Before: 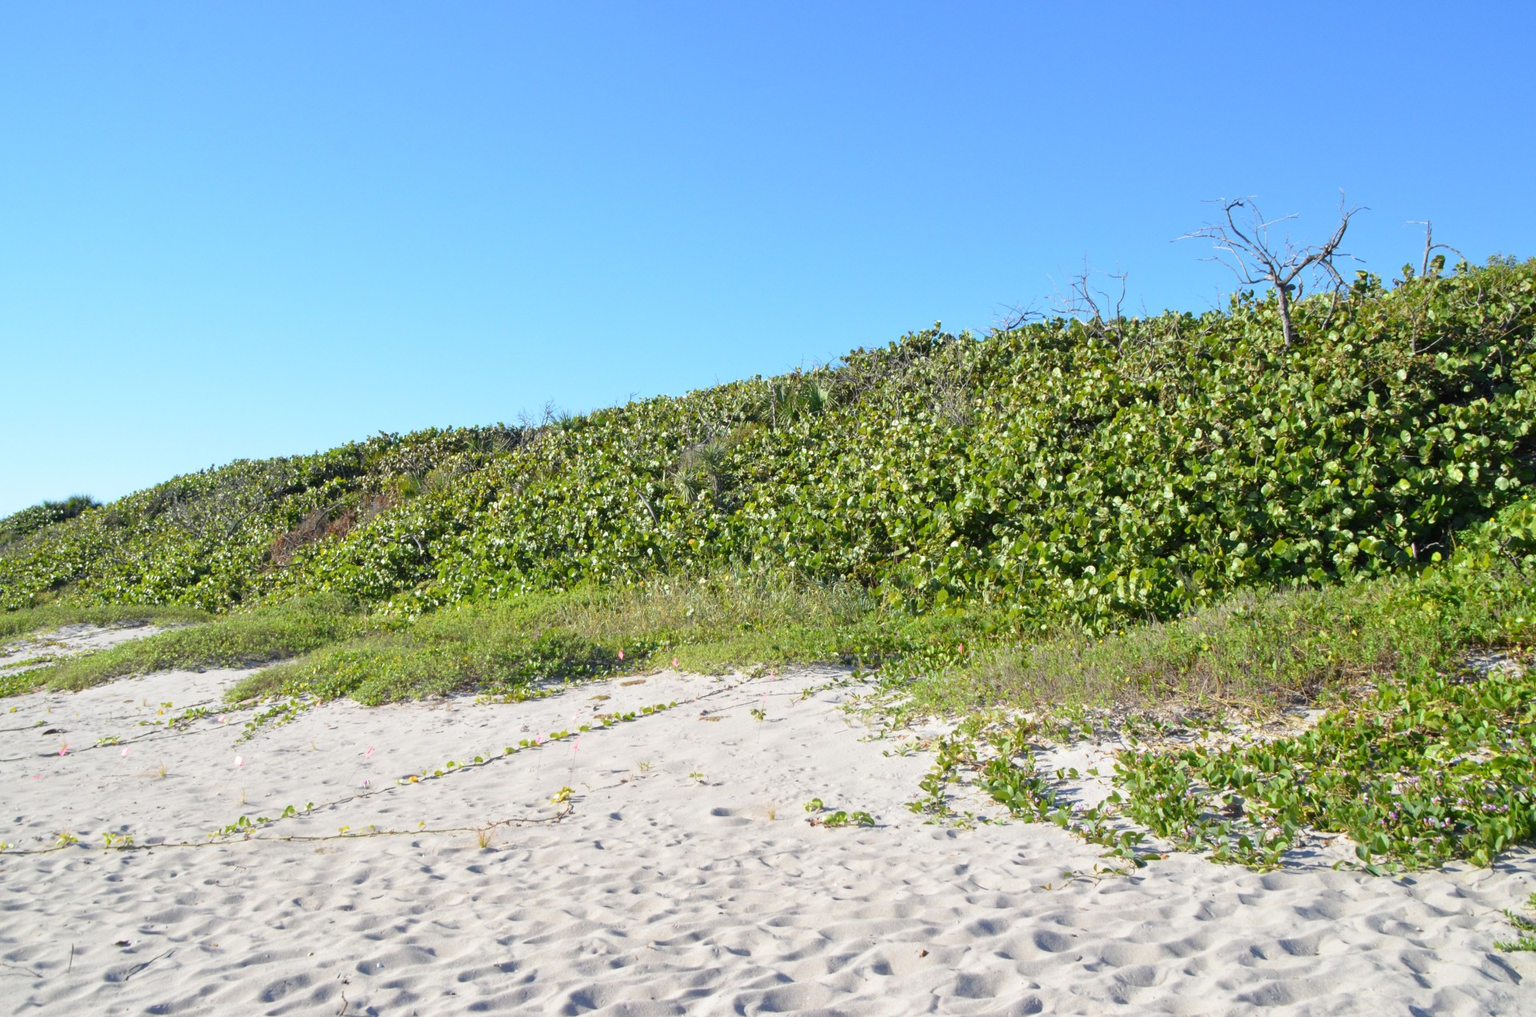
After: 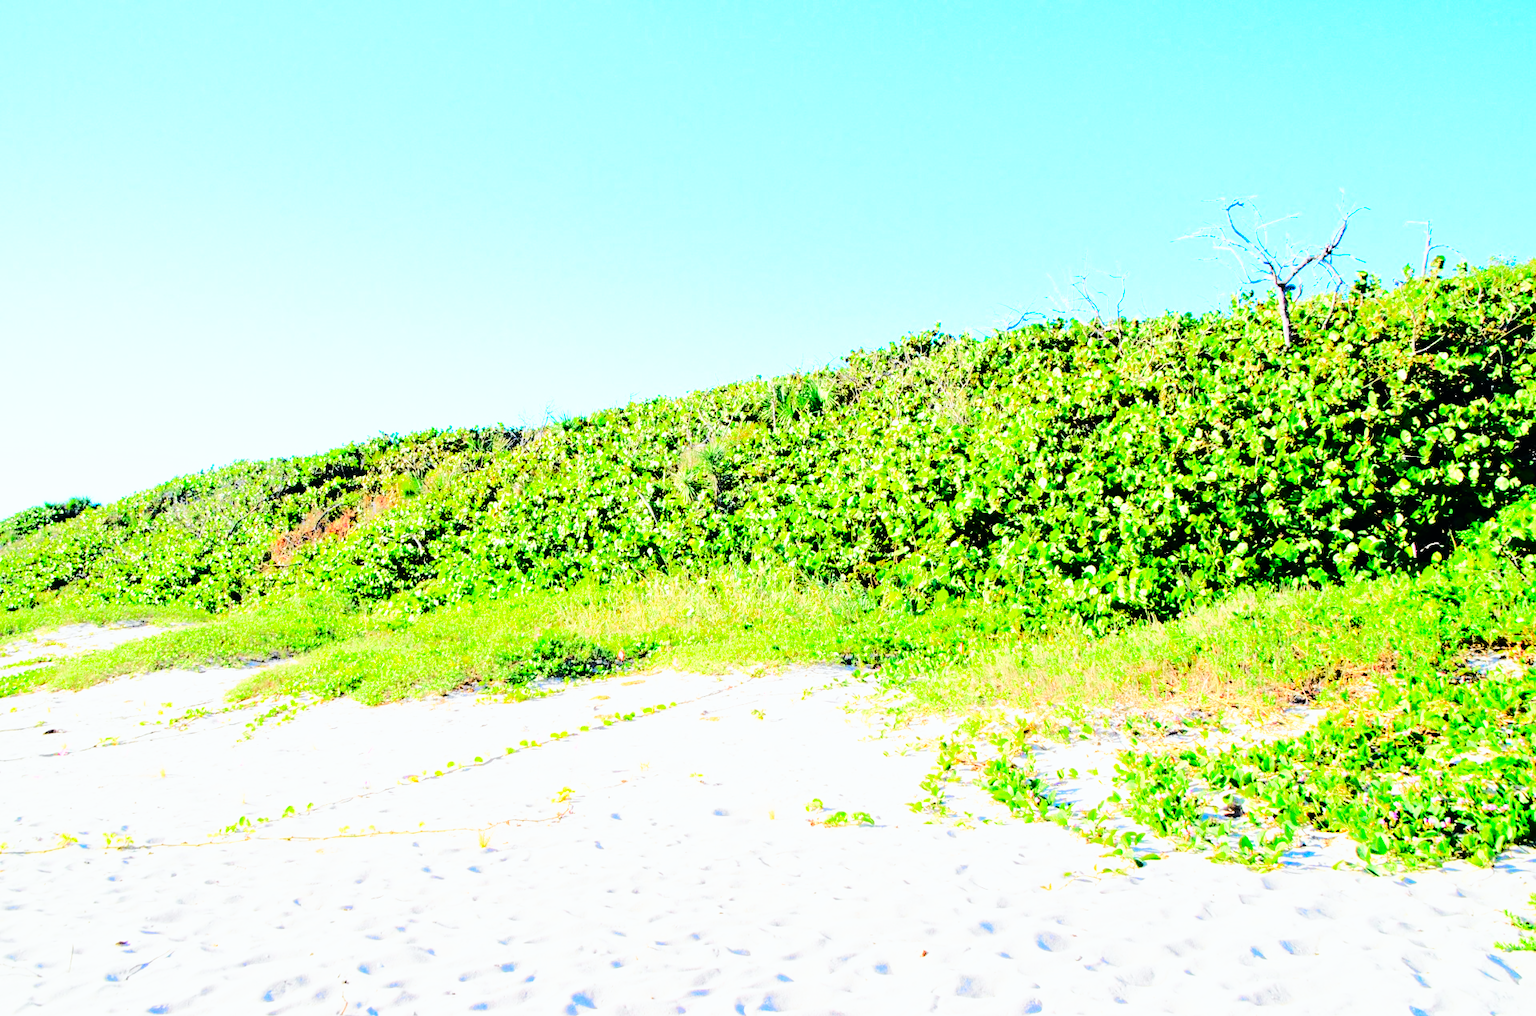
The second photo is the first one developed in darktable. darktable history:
exposure: compensate highlight preservation false
tone equalizer: -8 EV -1.85 EV, -7 EV -1.14 EV, -6 EV -1.6 EV, edges refinement/feathering 500, mask exposure compensation -1.57 EV, preserve details no
tone curve: curves: ch0 [(0, 0) (0.037, 0.011) (0.131, 0.108) (0.279, 0.279) (0.476, 0.554) (0.617, 0.693) (0.704, 0.77) (0.813, 0.852) (0.916, 0.924) (1, 0.993)]; ch1 [(0, 0) (0.318, 0.278) (0.444, 0.427) (0.493, 0.492) (0.508, 0.502) (0.534, 0.529) (0.562, 0.563) (0.626, 0.662) (0.746, 0.764) (1, 1)]; ch2 [(0, 0) (0.316, 0.292) (0.381, 0.37) (0.423, 0.448) (0.476, 0.492) (0.502, 0.498) (0.522, 0.518) (0.533, 0.532) (0.586, 0.631) (0.634, 0.663) (0.7, 0.7) (0.861, 0.808) (1, 0.951)], color space Lab, independent channels, preserve colors none
contrast brightness saturation: contrast 0.204, brightness 0.197, saturation 0.805
base curve: curves: ch0 [(0, 0) (0.007, 0.004) (0.027, 0.03) (0.046, 0.07) (0.207, 0.54) (0.442, 0.872) (0.673, 0.972) (1, 1)], preserve colors none
